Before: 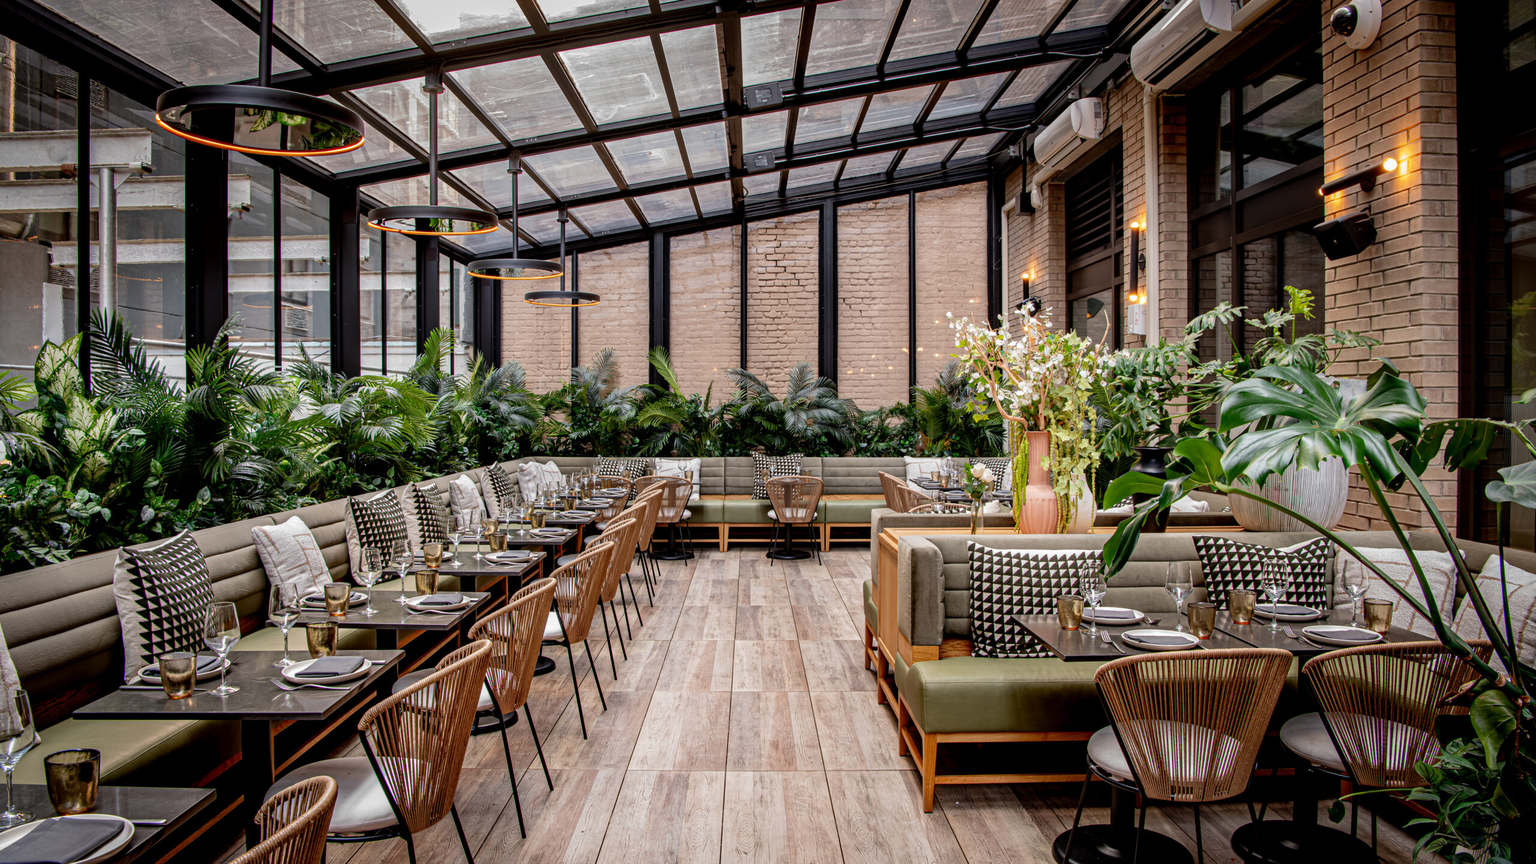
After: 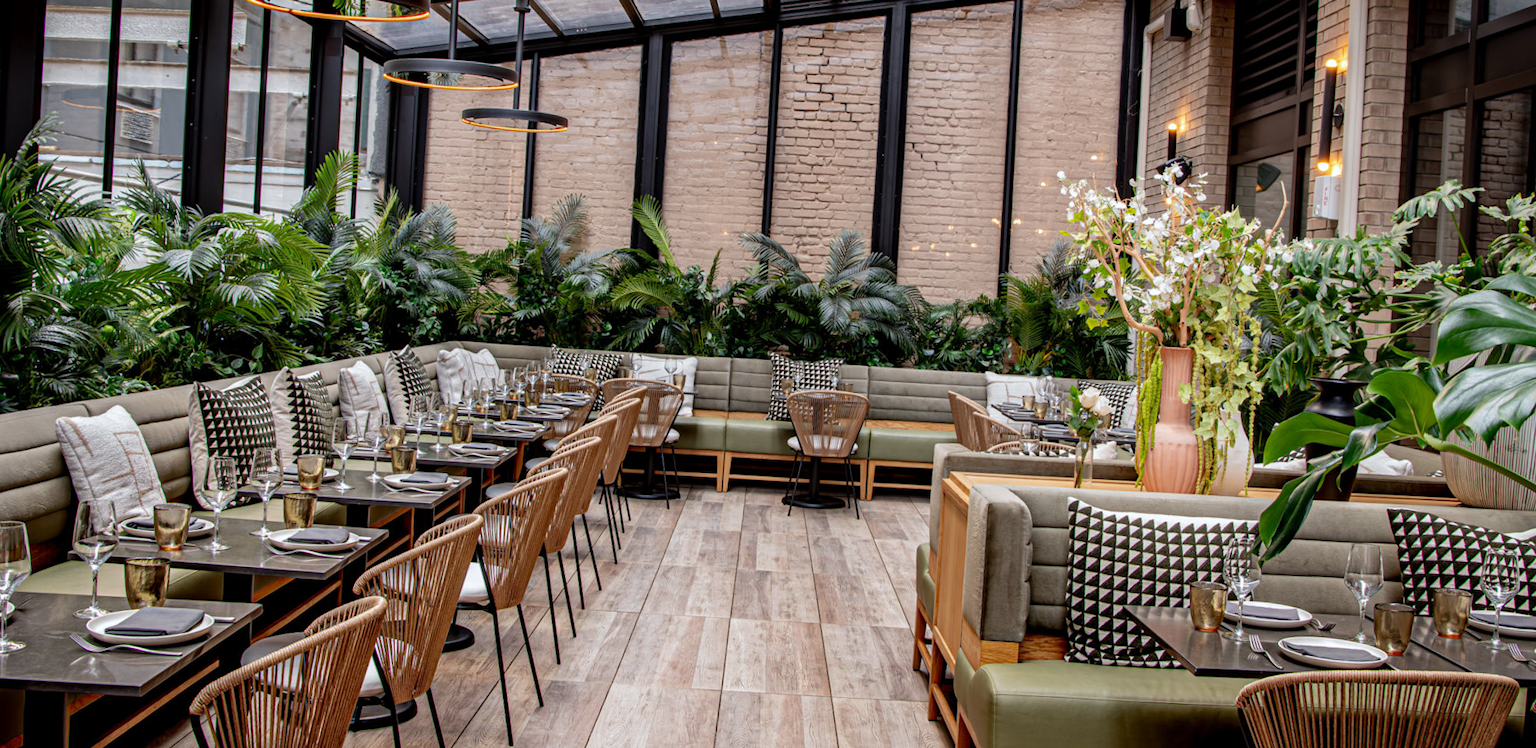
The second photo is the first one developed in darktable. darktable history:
crop and rotate: angle -3.37°, left 9.79%, top 20.73%, right 12.42%, bottom 11.82%
white balance: red 0.982, blue 1.018
